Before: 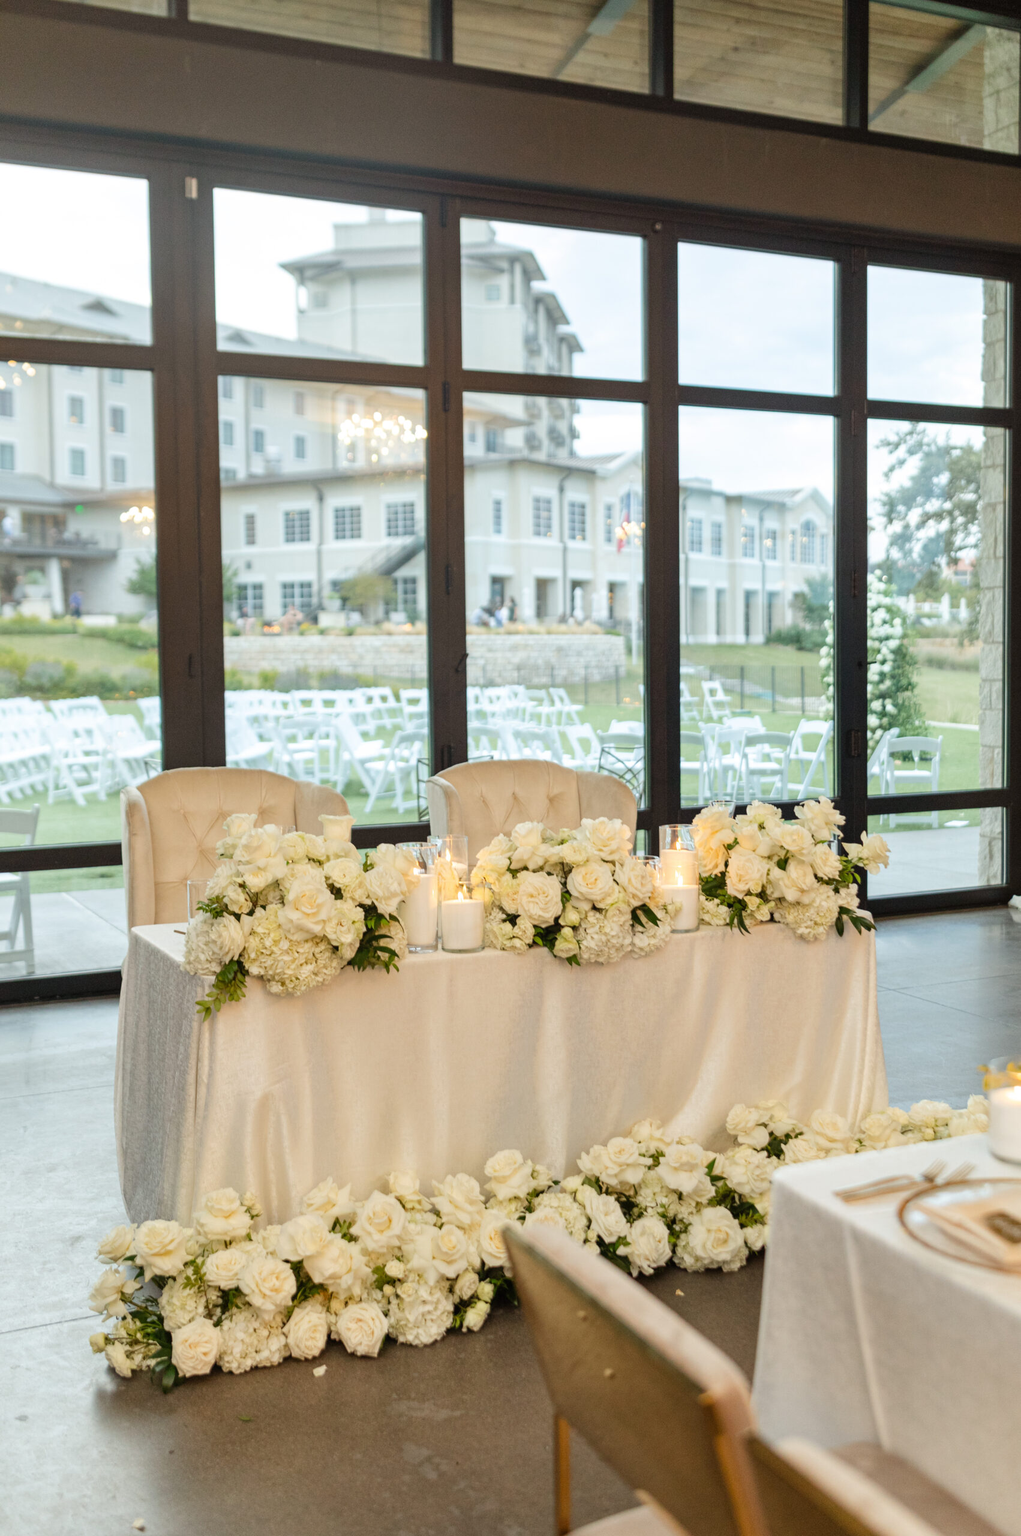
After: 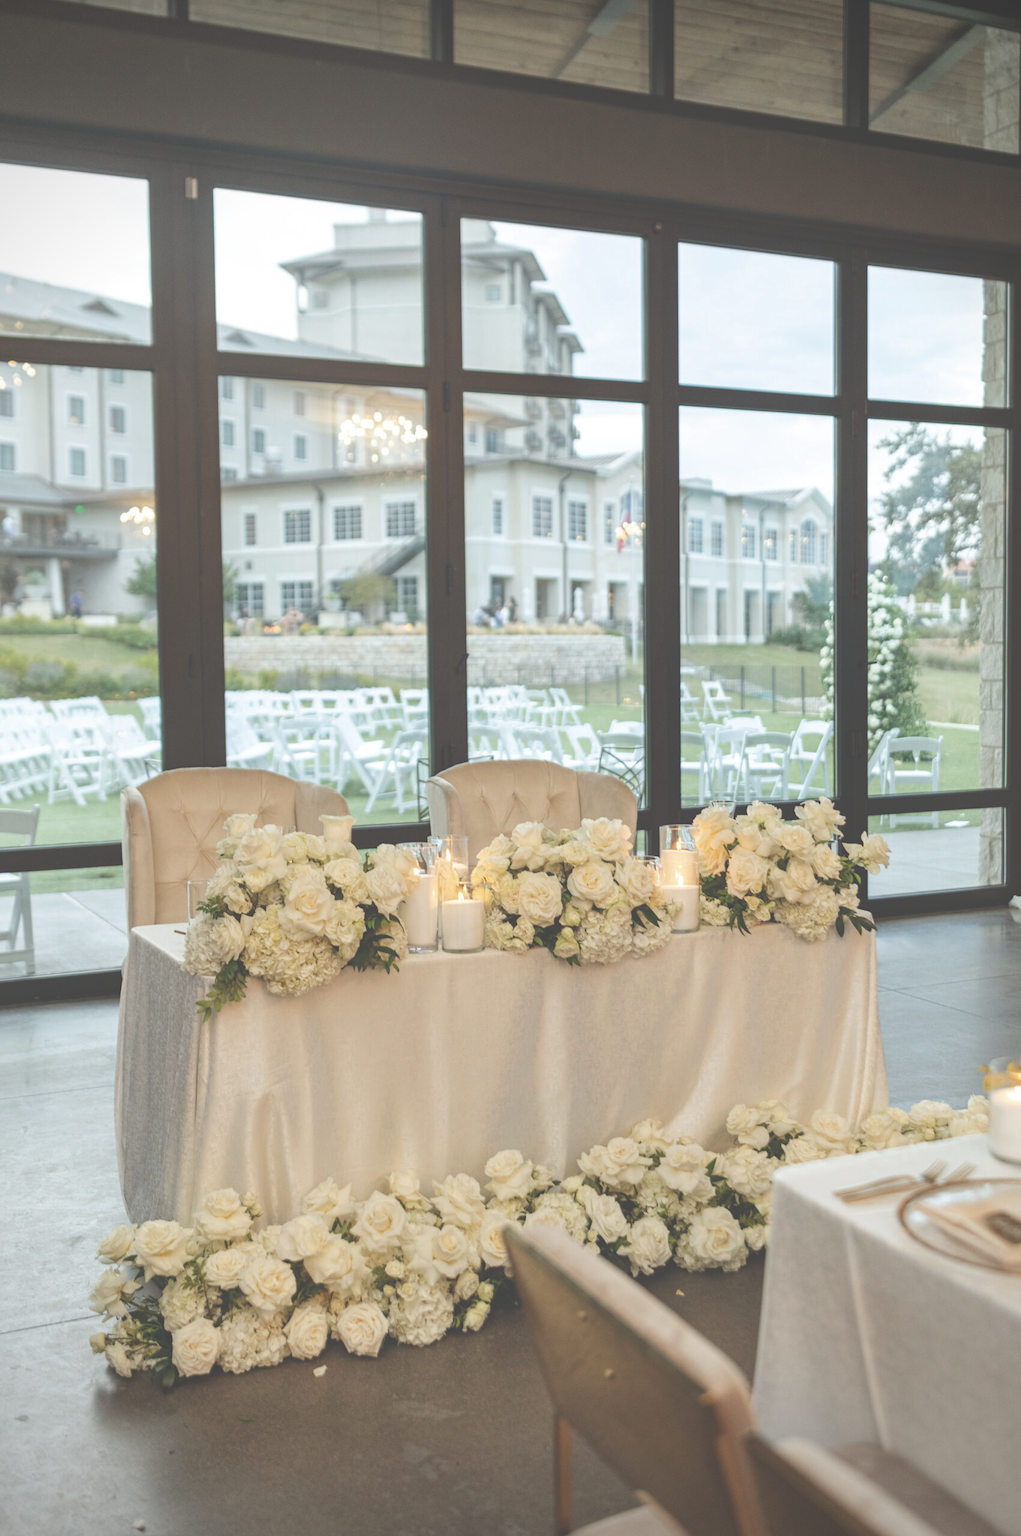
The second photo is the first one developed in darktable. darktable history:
exposure: black level correction -0.087, compensate highlight preservation false
tone curve: curves: ch0 [(0, 0) (0.8, 0.757) (1, 1)], color space Lab, linked channels, preserve colors none
vignetting: unbound false
